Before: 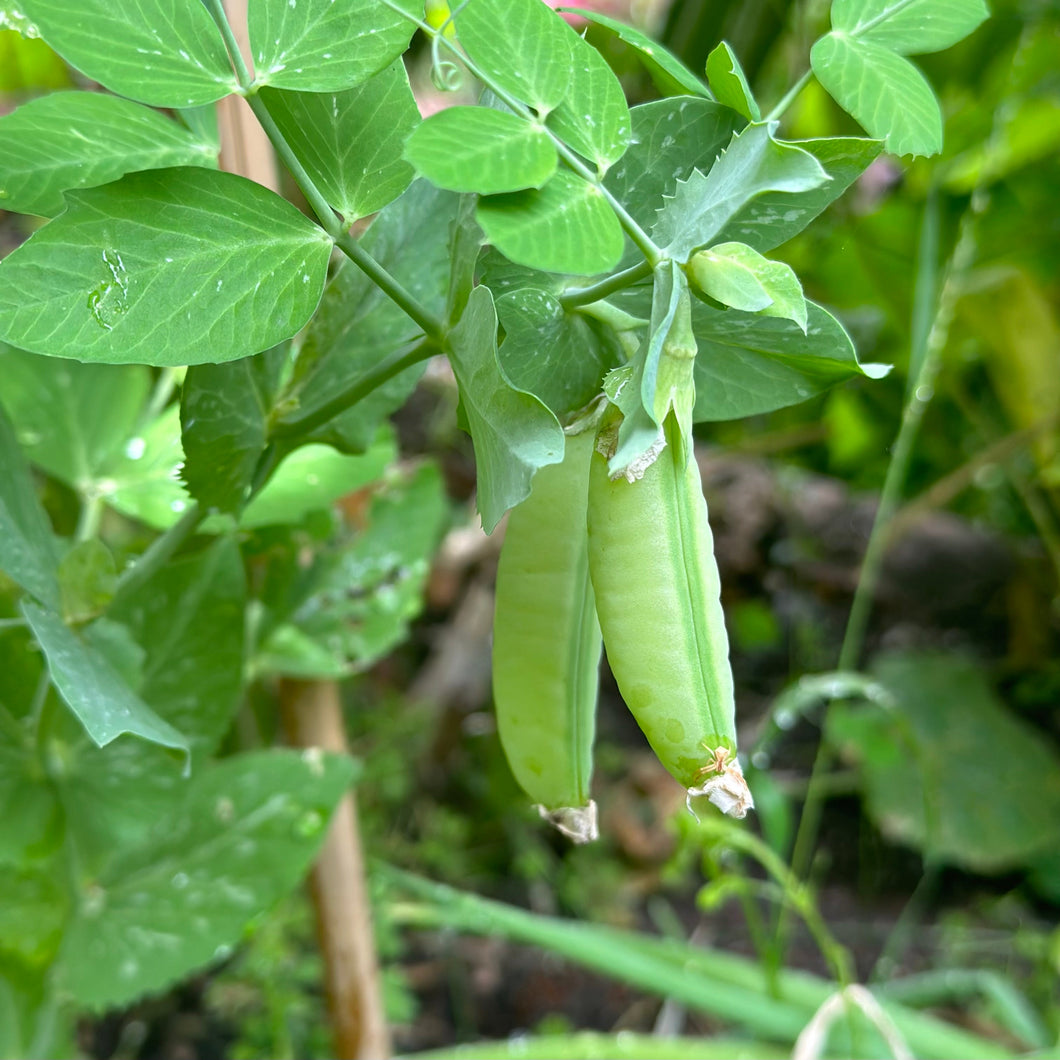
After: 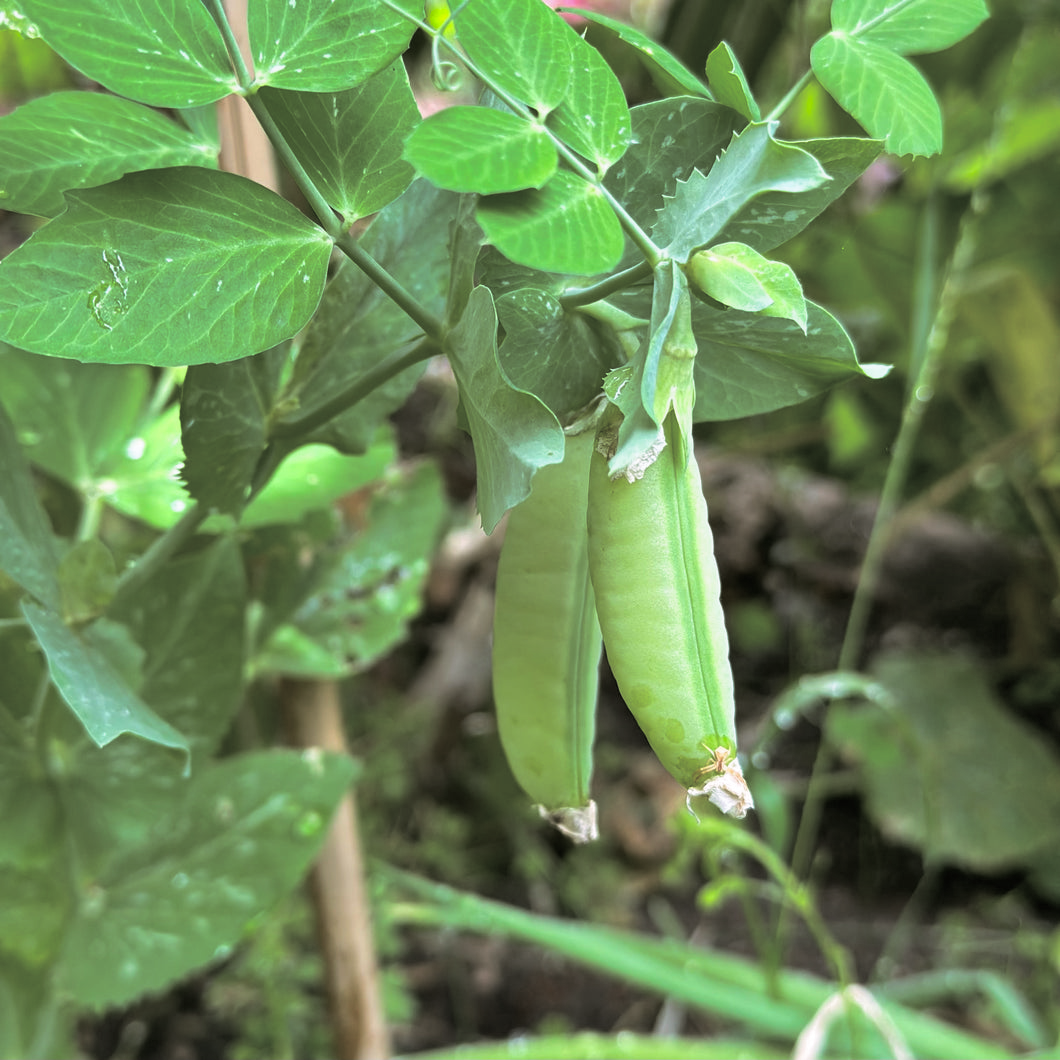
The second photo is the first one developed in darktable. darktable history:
shadows and highlights: soften with gaussian
split-toning: shadows › hue 46.8°, shadows › saturation 0.17, highlights › hue 316.8°, highlights › saturation 0.27, balance -51.82
